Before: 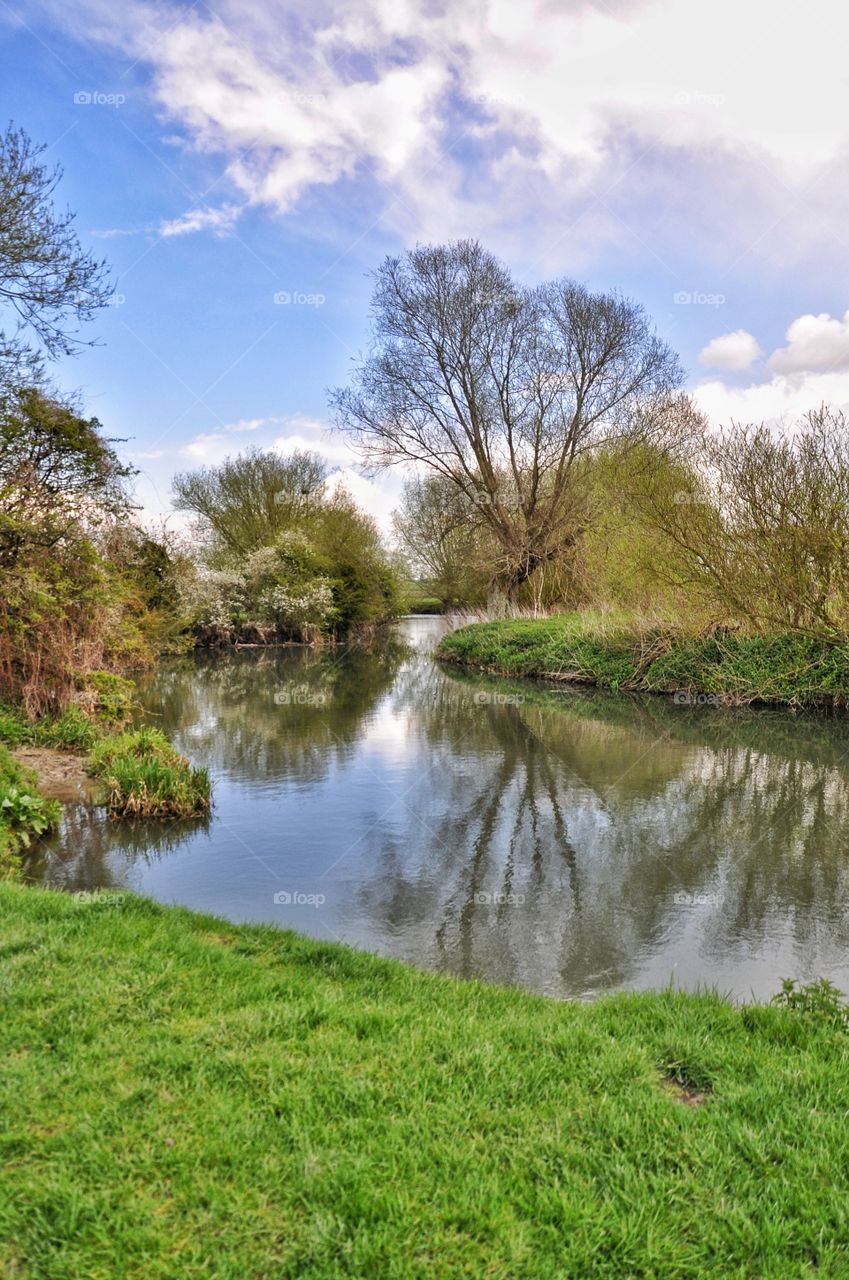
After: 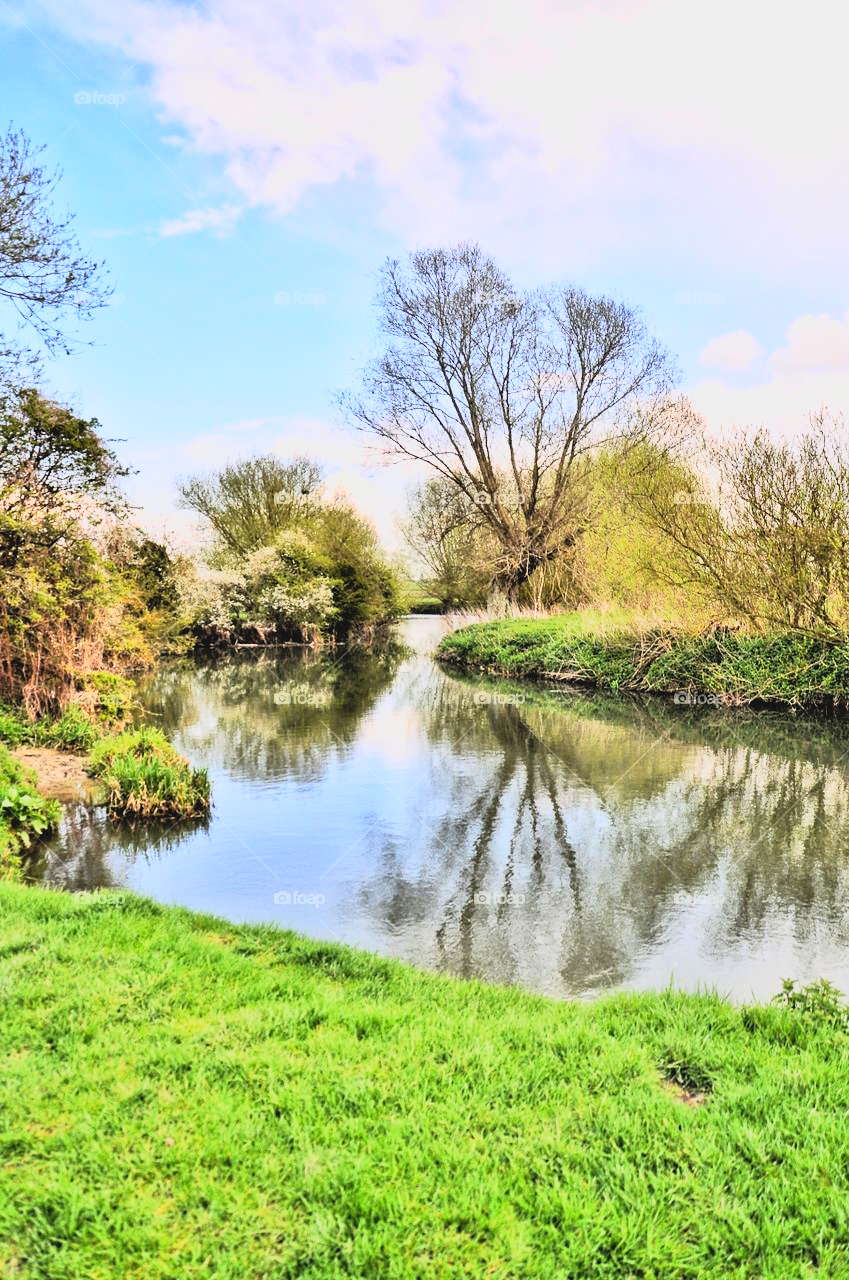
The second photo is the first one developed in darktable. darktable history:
contrast brightness saturation: contrast -0.11
rgb curve: curves: ch0 [(0, 0) (0.21, 0.15) (0.24, 0.21) (0.5, 0.75) (0.75, 0.96) (0.89, 0.99) (1, 1)]; ch1 [(0, 0.02) (0.21, 0.13) (0.25, 0.2) (0.5, 0.67) (0.75, 0.9) (0.89, 0.97) (1, 1)]; ch2 [(0, 0.02) (0.21, 0.13) (0.25, 0.2) (0.5, 0.67) (0.75, 0.9) (0.89, 0.97) (1, 1)], compensate middle gray true
